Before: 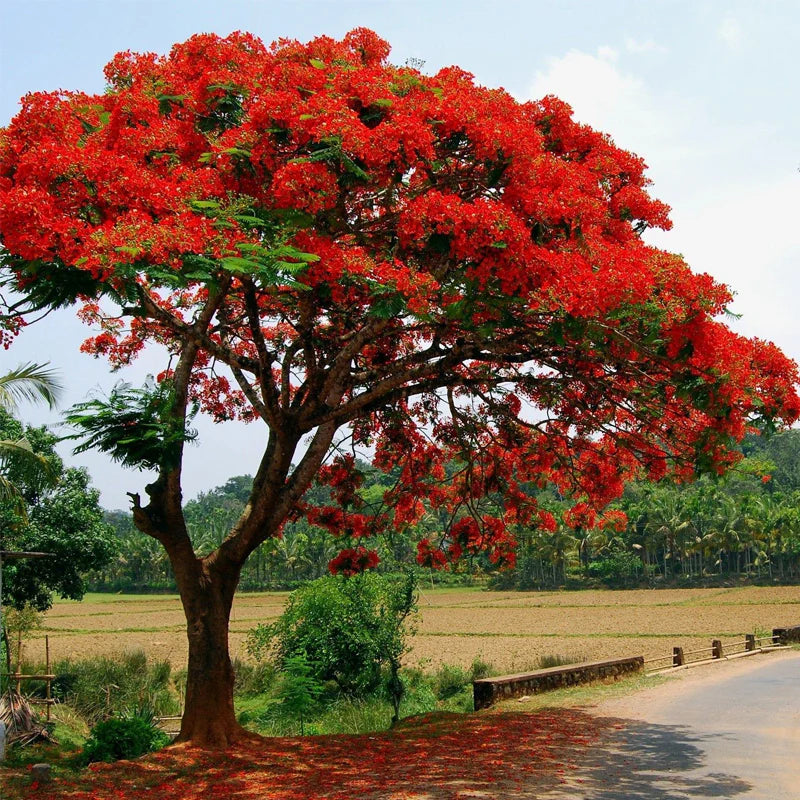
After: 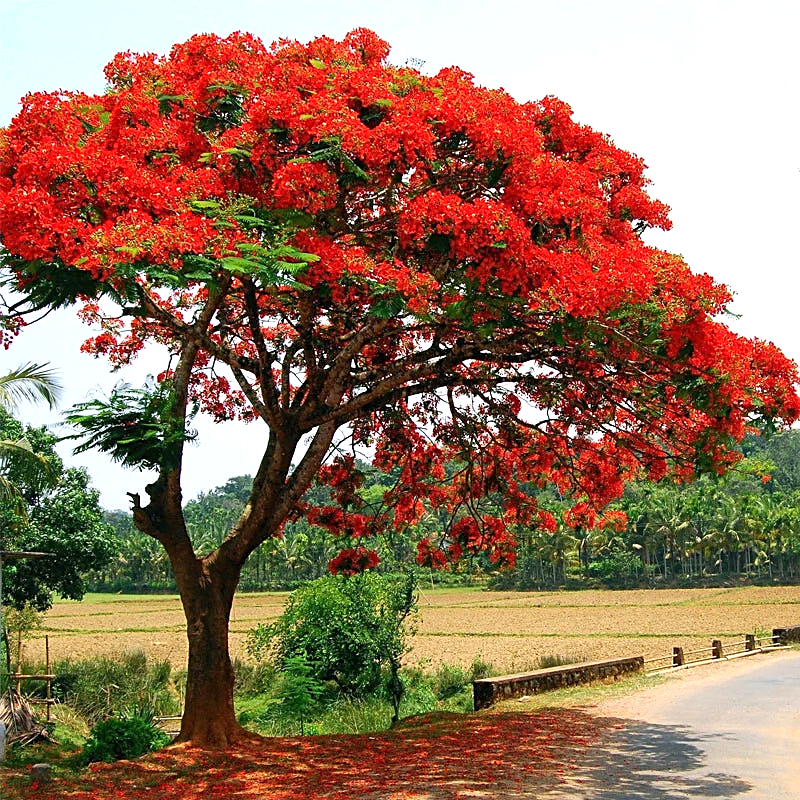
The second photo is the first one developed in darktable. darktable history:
rotate and perspective: automatic cropping original format, crop left 0, crop top 0
sharpen: on, module defaults
exposure: exposure 0.564 EV, compensate highlight preservation false
shadows and highlights: shadows 62.66, white point adjustment 0.37, highlights -34.44, compress 83.82%
